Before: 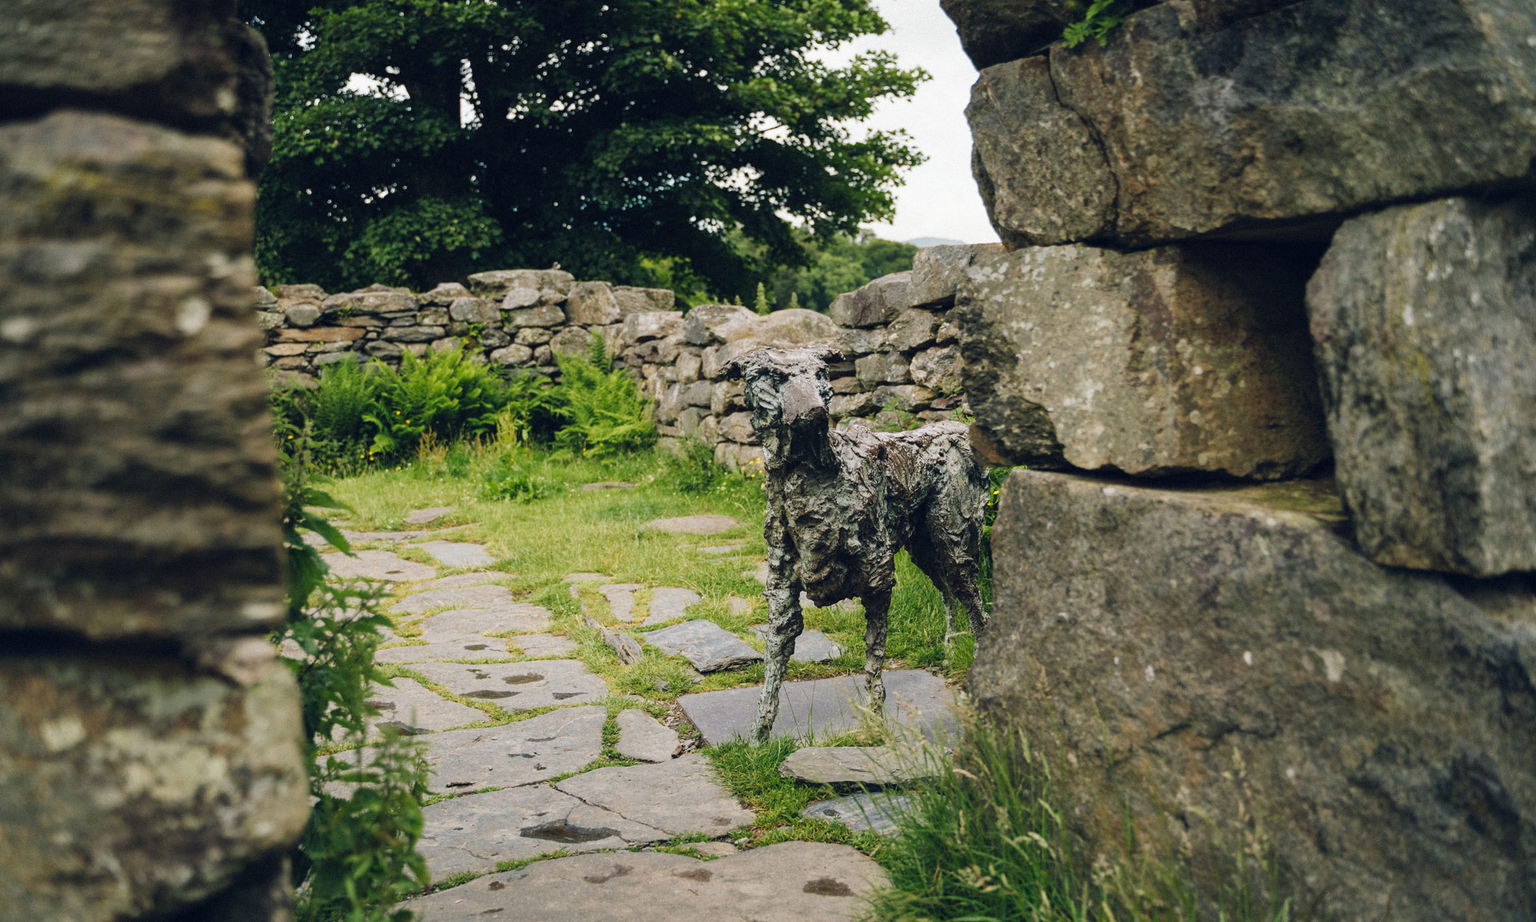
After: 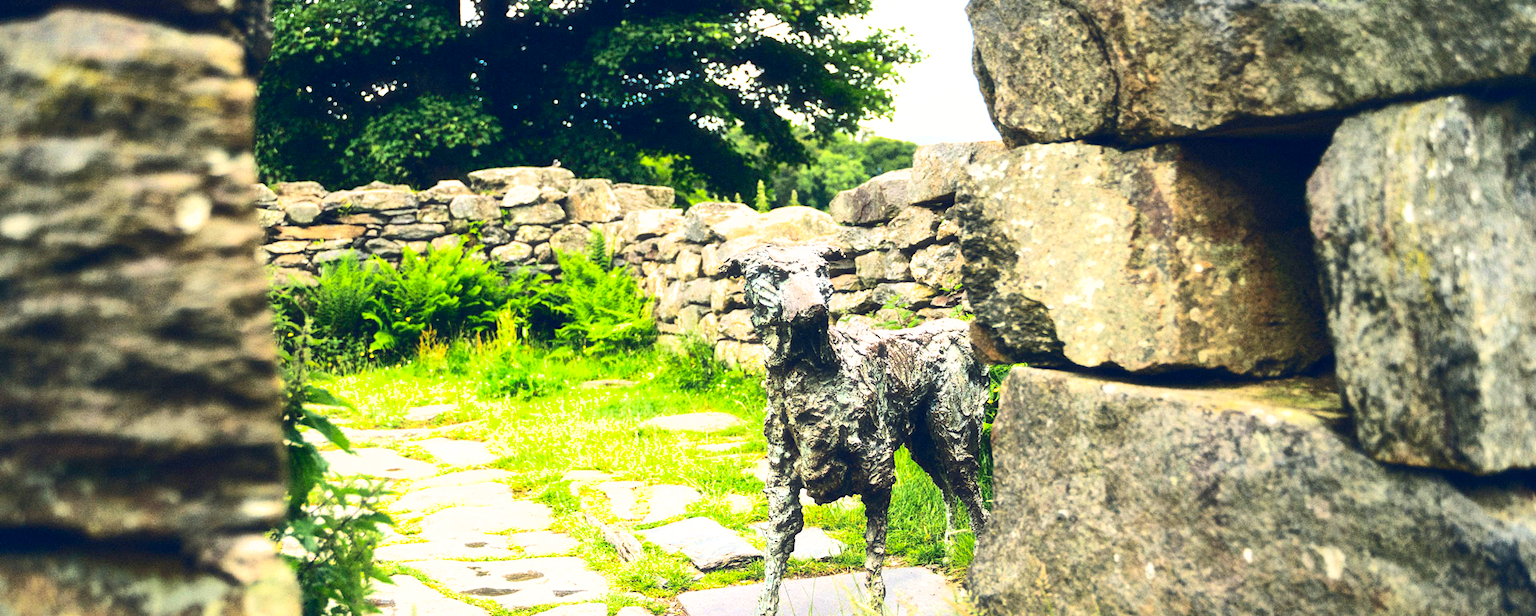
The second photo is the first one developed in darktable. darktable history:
crop: top 11.148%, bottom 21.84%
haze removal: strength -0.061, compatibility mode true
shadows and highlights: on, module defaults
exposure: black level correction 0, exposure 1.199 EV, compensate highlight preservation false
contrast brightness saturation: contrast 0.411, brightness 0.046, saturation 0.255
